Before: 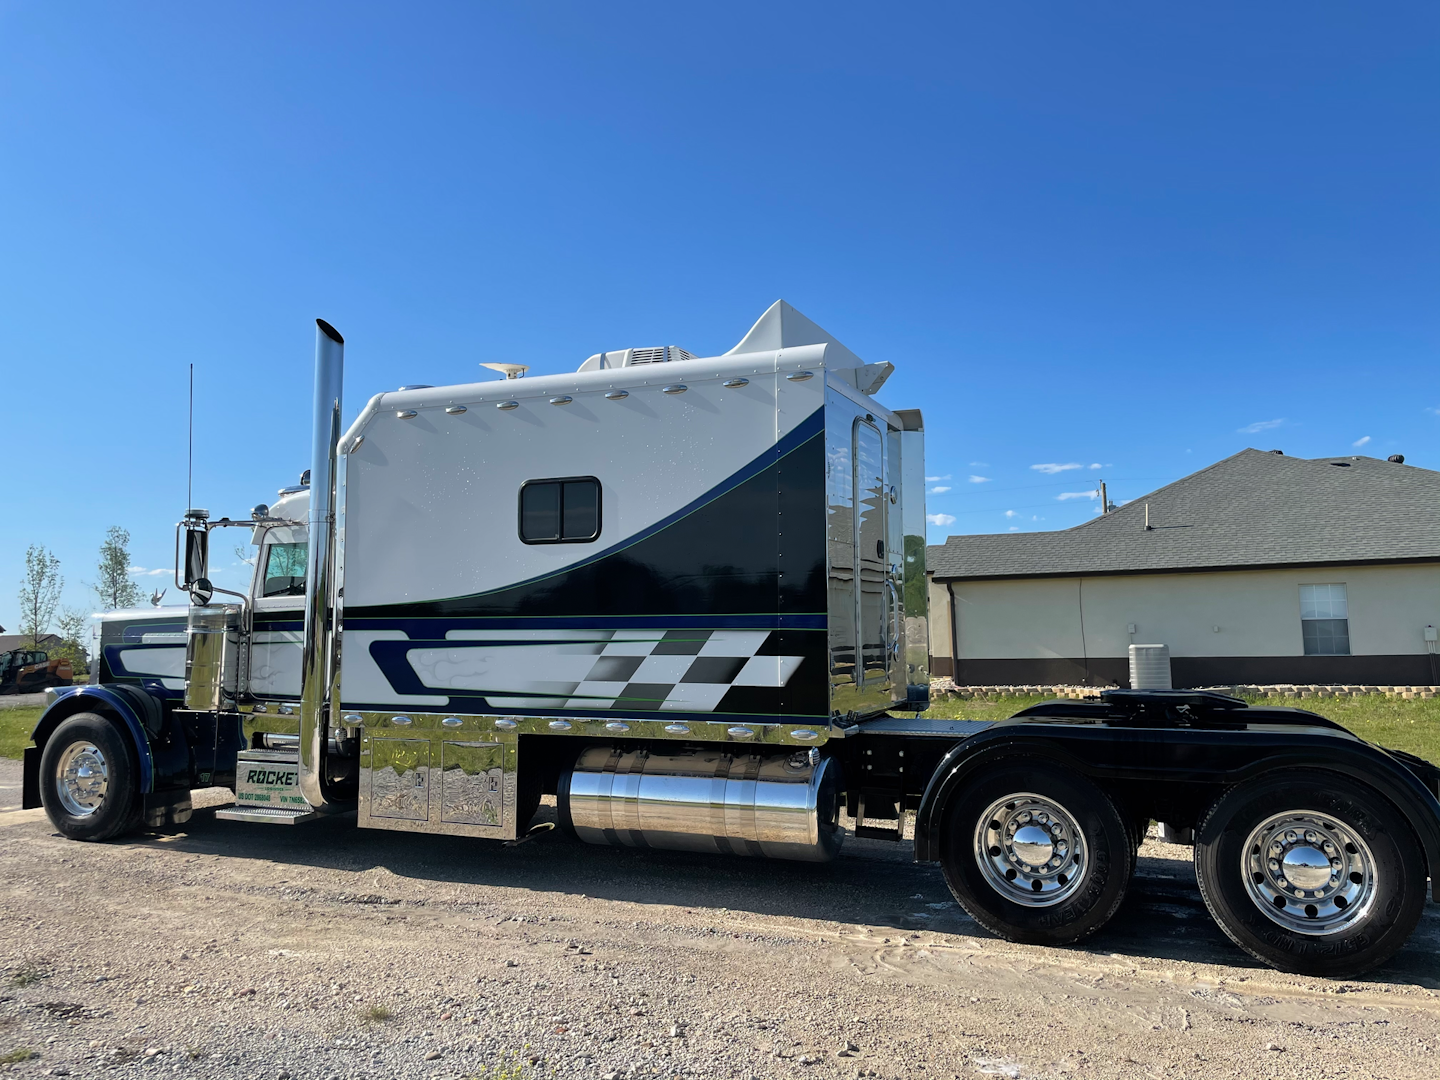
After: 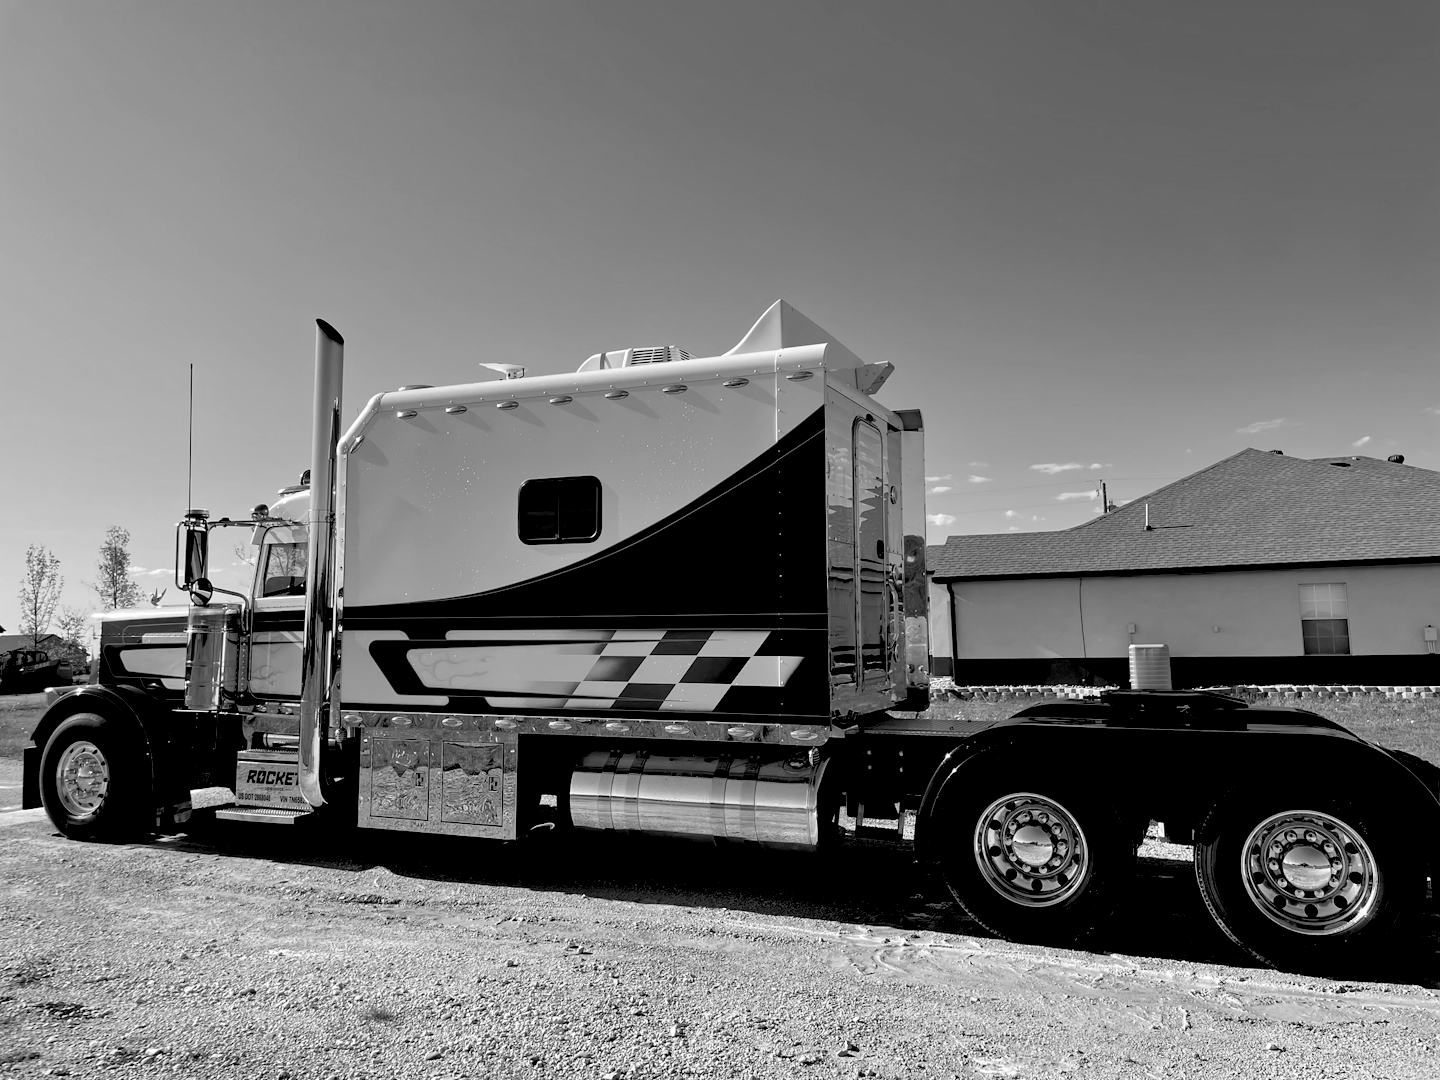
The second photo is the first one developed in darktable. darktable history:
monochrome: on, module defaults
rgb levels: levels [[0.034, 0.472, 0.904], [0, 0.5, 1], [0, 0.5, 1]]
